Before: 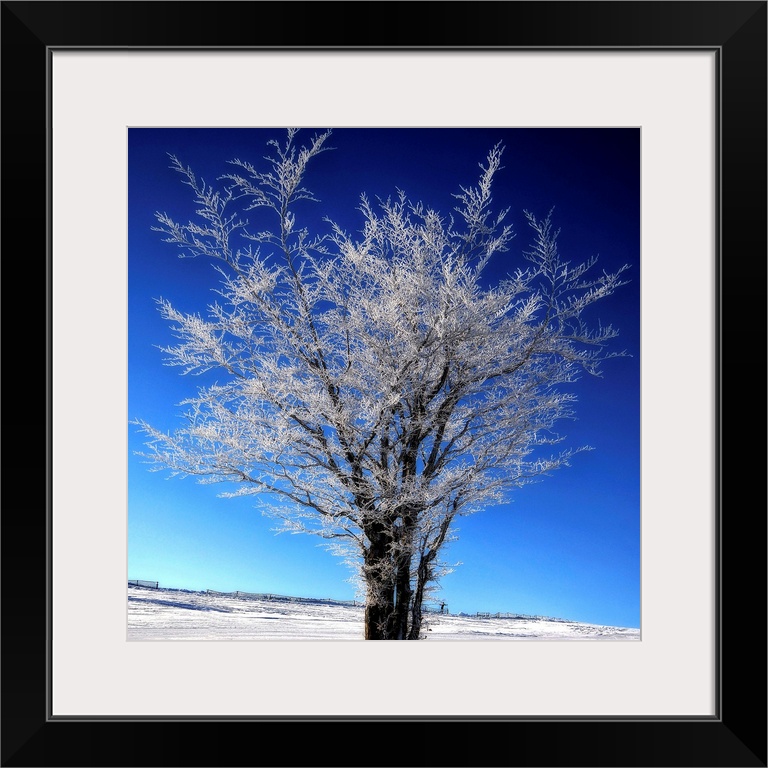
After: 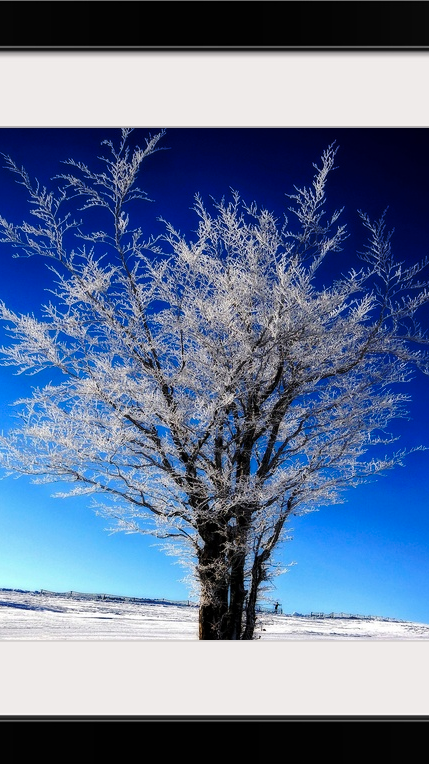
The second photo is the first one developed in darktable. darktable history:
crop: left 21.674%, right 22.086%
base curve: curves: ch0 [(0, 0) (0.073, 0.04) (0.157, 0.139) (0.492, 0.492) (0.758, 0.758) (1, 1)], preserve colors none
